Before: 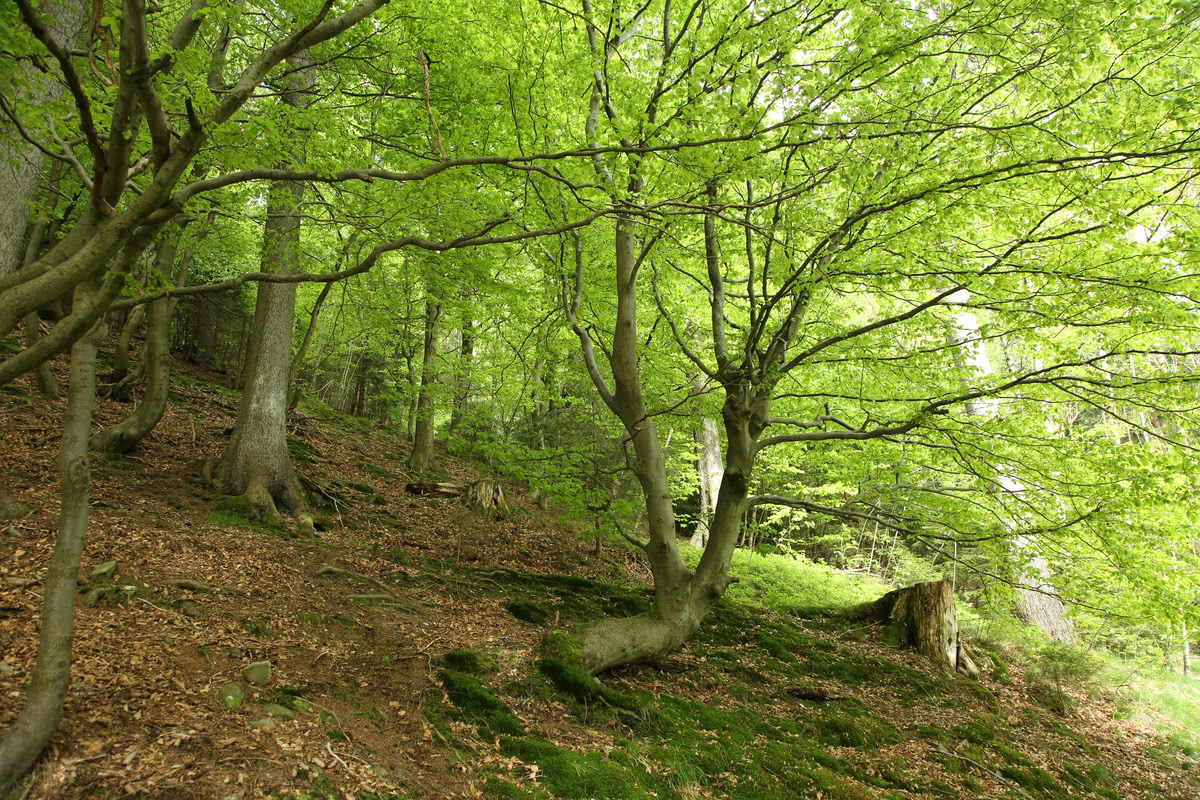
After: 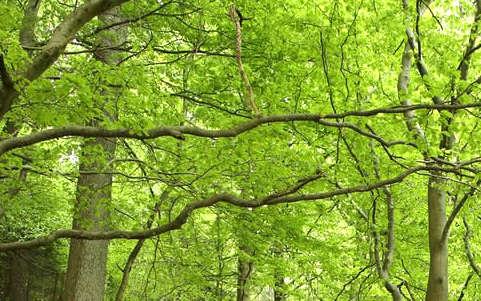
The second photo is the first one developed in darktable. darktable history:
exposure: black level correction 0.001, exposure 0.499 EV, compensate highlight preservation false
crop: left 15.68%, top 5.452%, right 44.174%, bottom 56.825%
